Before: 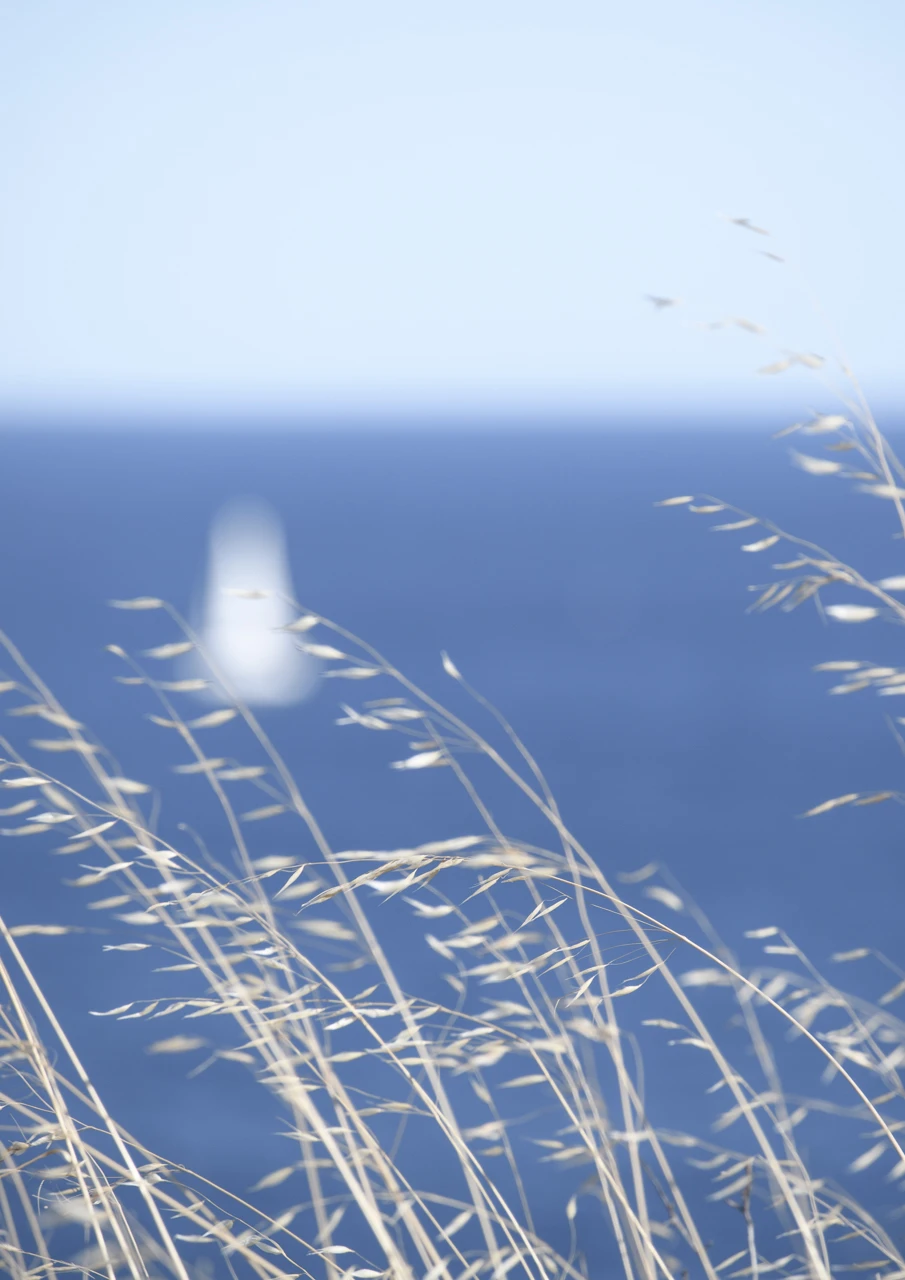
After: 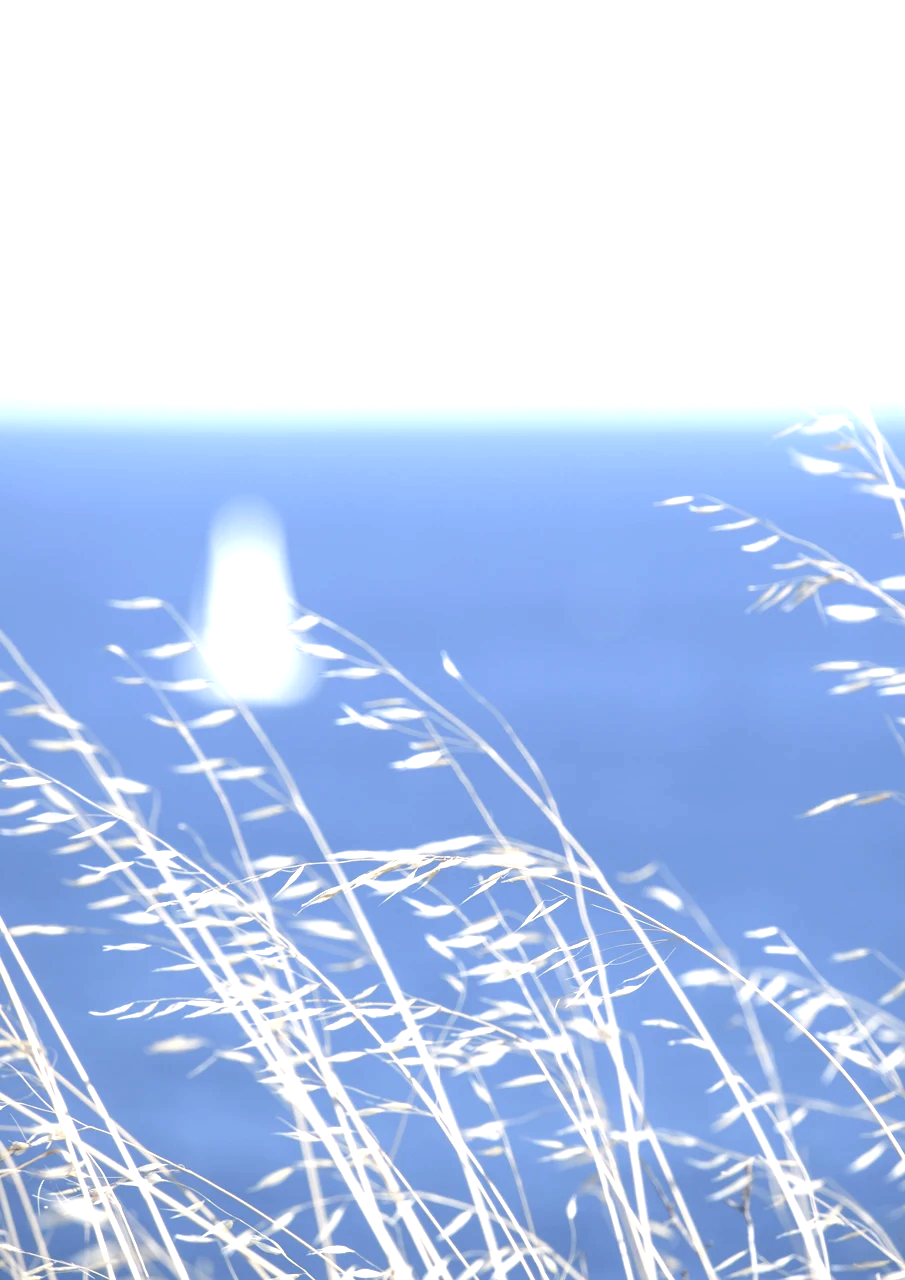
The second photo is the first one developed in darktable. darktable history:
exposure: black level correction 0, exposure 1 EV, compensate exposure bias true, compensate highlight preservation false
shadows and highlights: shadows 30.86, highlights 0, soften with gaussian
